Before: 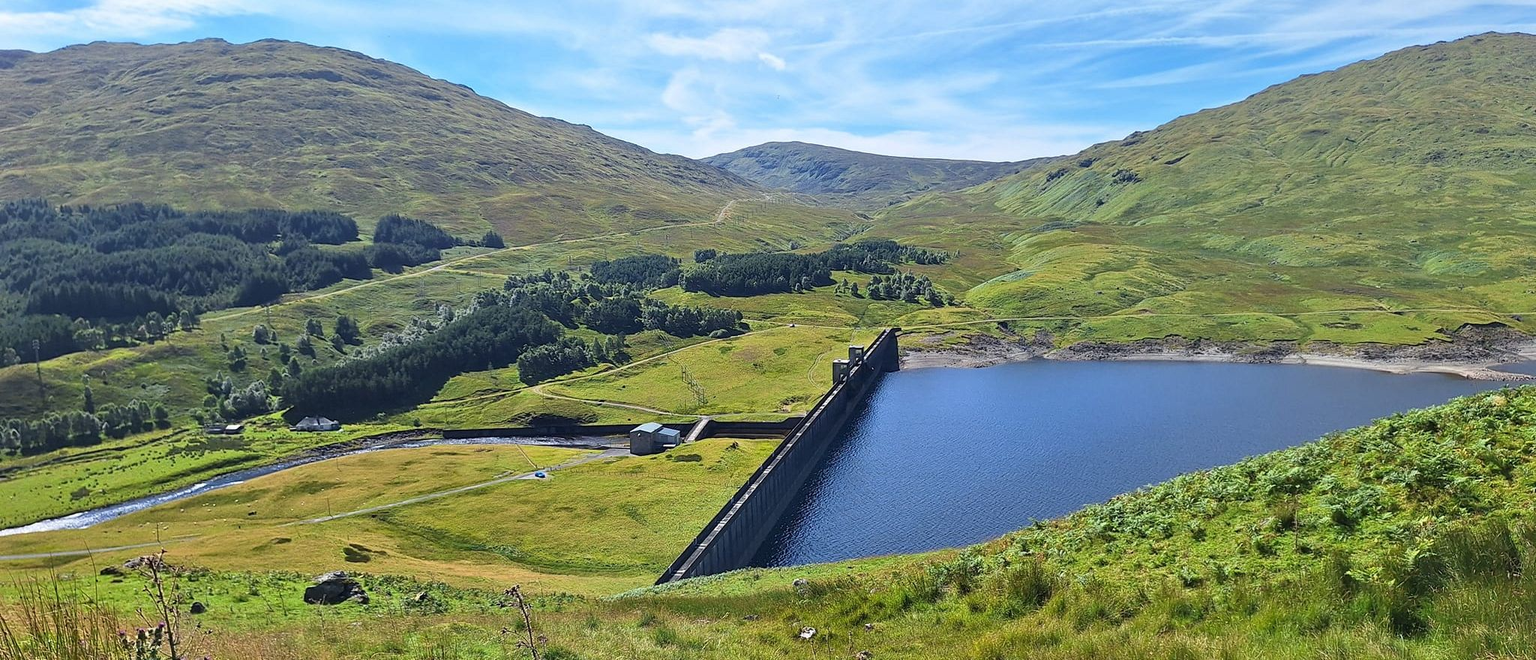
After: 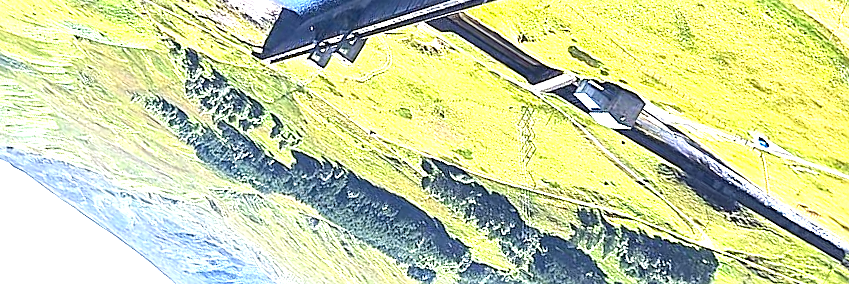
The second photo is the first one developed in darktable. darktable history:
sharpen: amount 0.491
exposure: black level correction 0, exposure 2.116 EV, compensate highlight preservation false
crop and rotate: angle 147.97°, left 9.094%, top 15.612%, right 4.501%, bottom 17.118%
